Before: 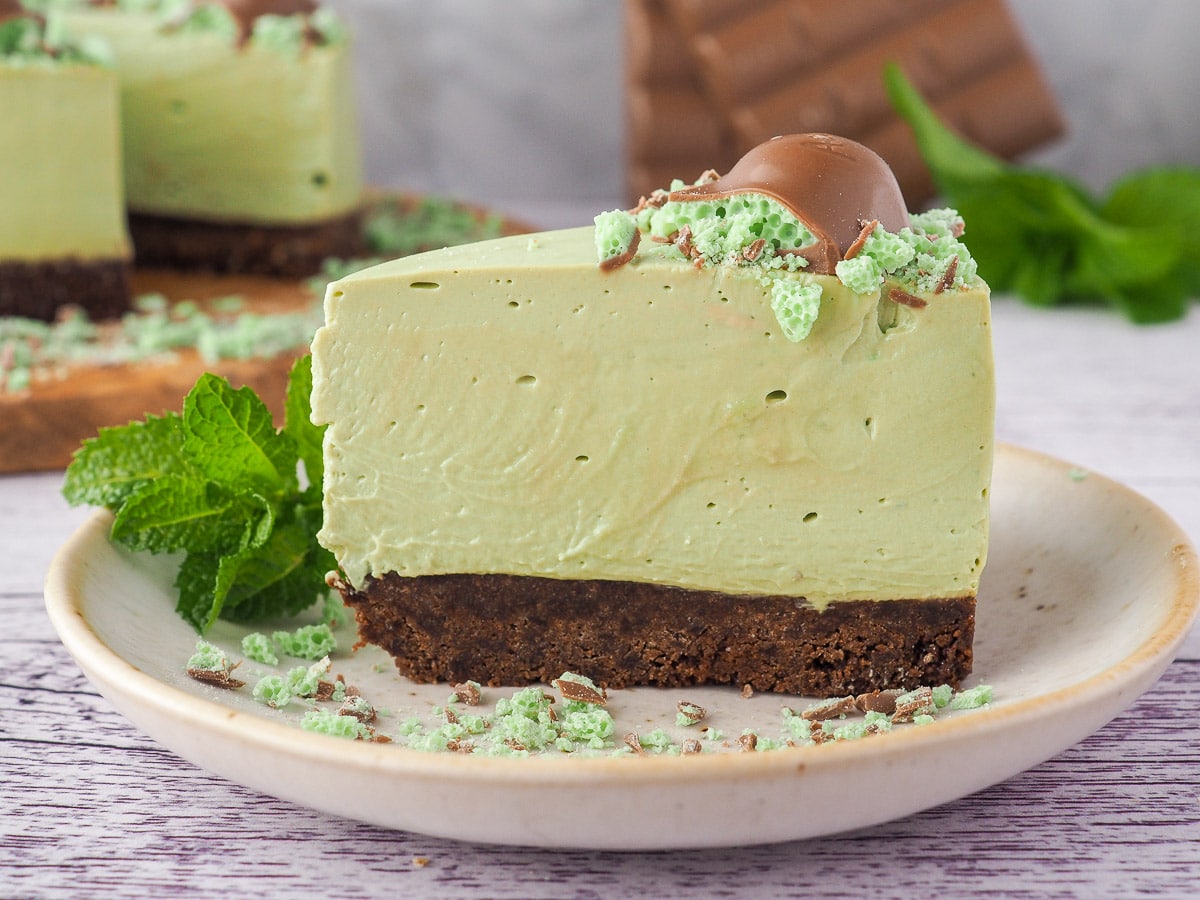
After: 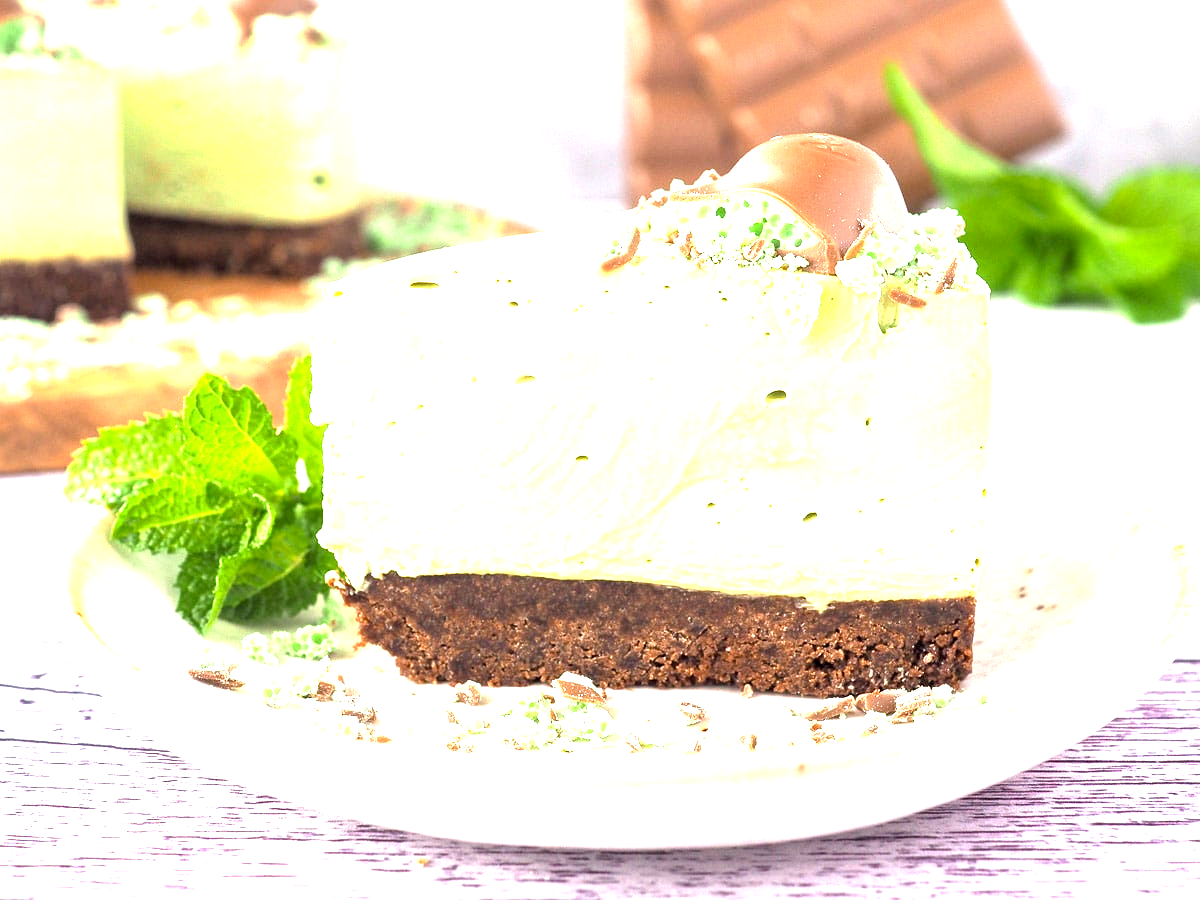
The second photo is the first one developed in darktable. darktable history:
exposure: black level correction 0.001, exposure 2 EV, compensate highlight preservation false
rotate and perspective: automatic cropping off
